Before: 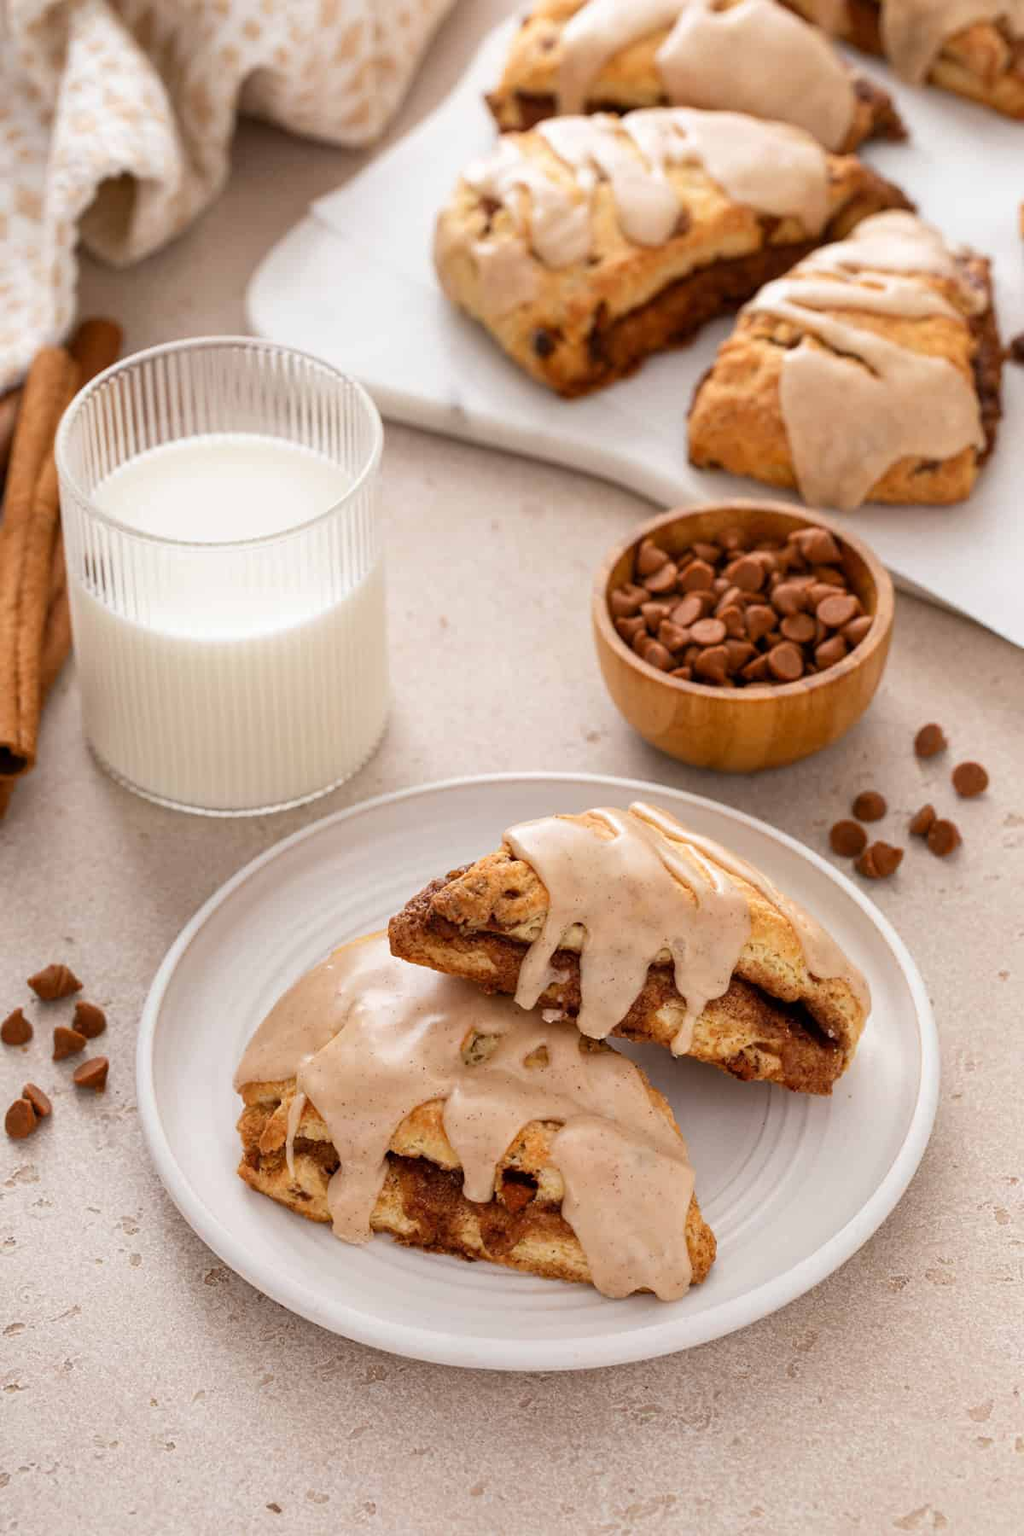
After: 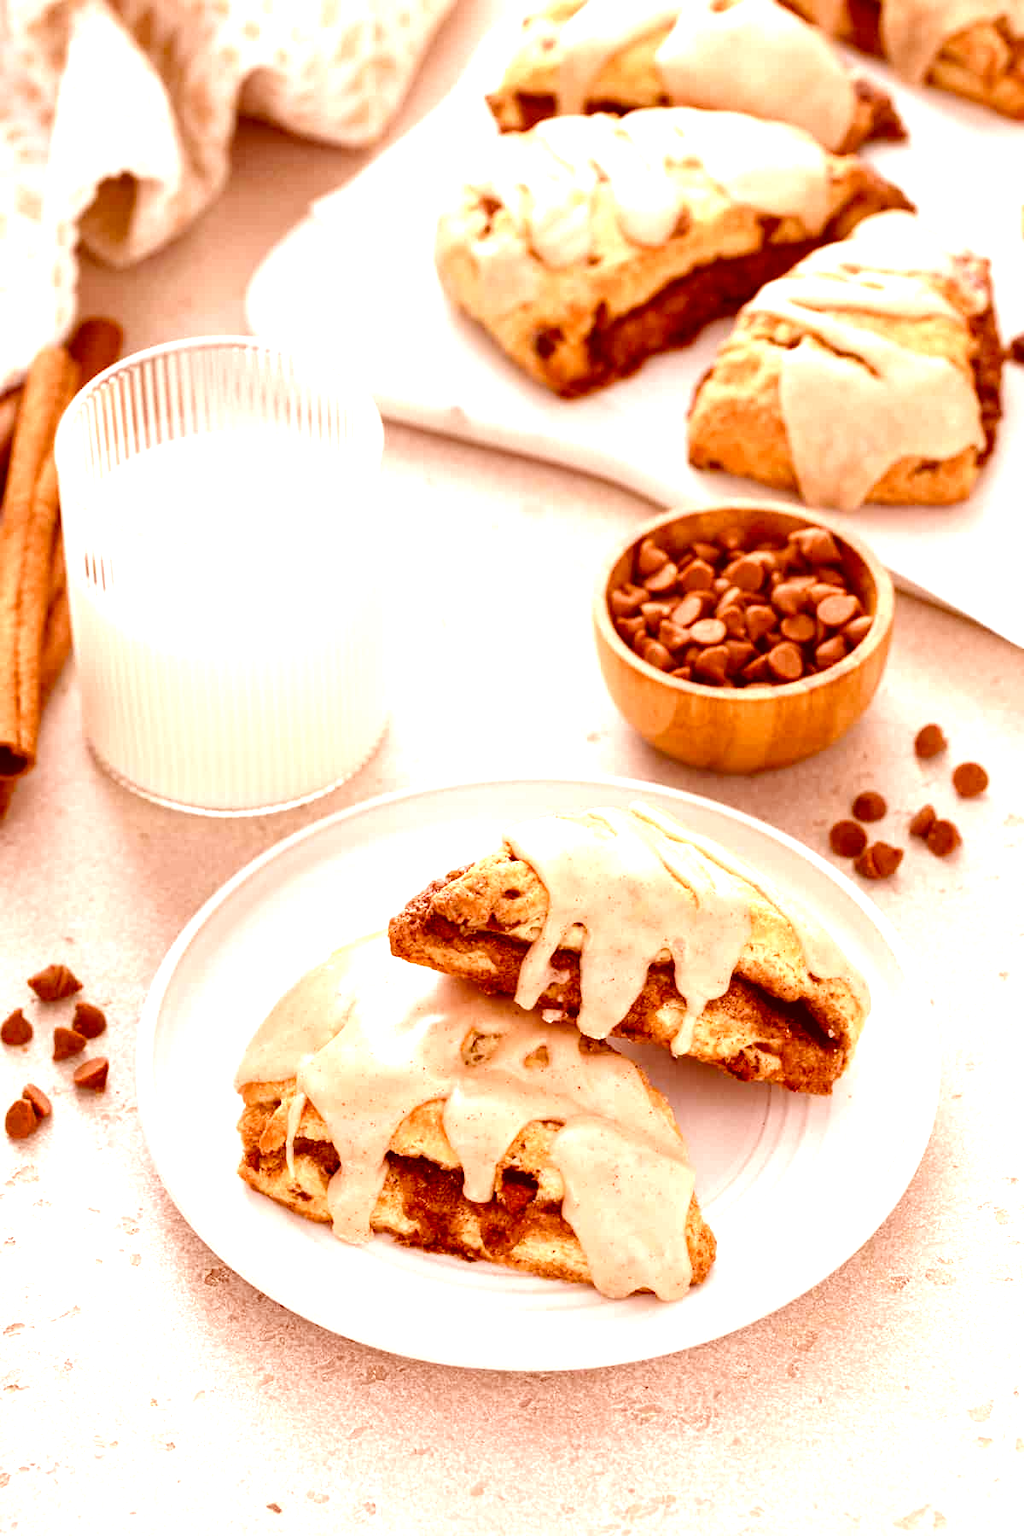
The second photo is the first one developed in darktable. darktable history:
color balance rgb: shadows lift › luminance -20.026%, perceptual saturation grading › global saturation 20%, perceptual saturation grading › highlights -25.574%, perceptual saturation grading › shadows 49.379%, global vibrance 20%
color correction: highlights a* 9.06, highlights b* 8.98, shadows a* 39.94, shadows b* 39.2, saturation 0.798
exposure: black level correction 0, exposure 1.2 EV, compensate exposure bias true, compensate highlight preservation false
